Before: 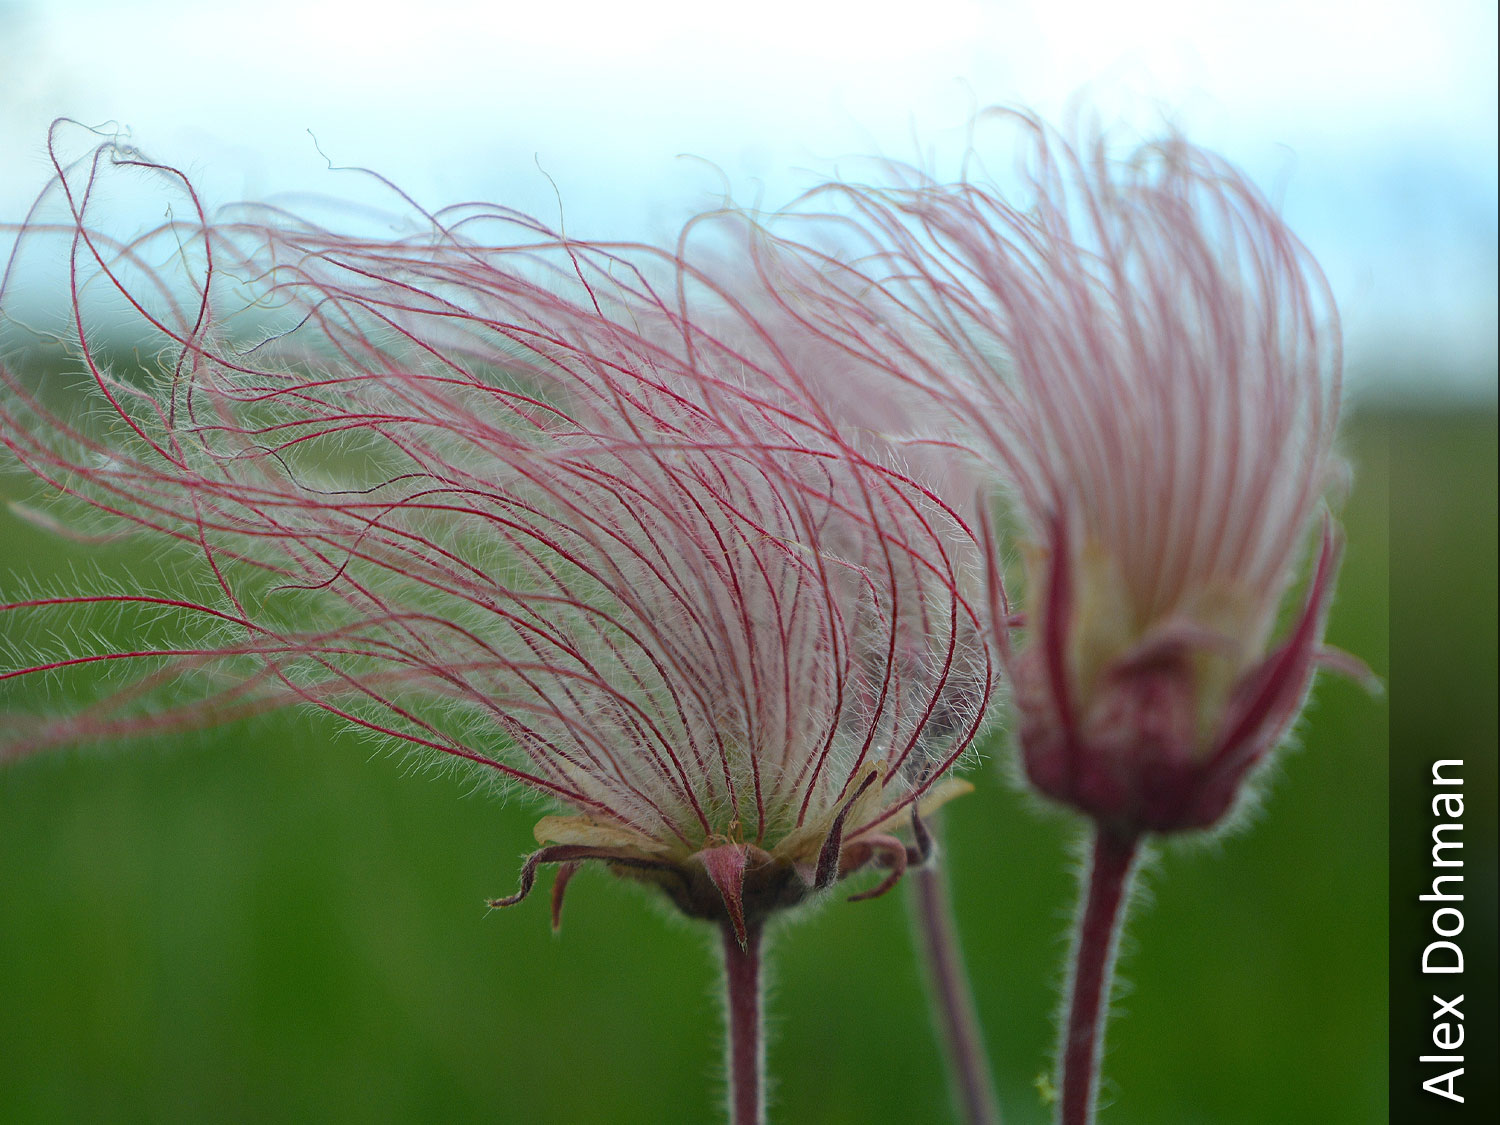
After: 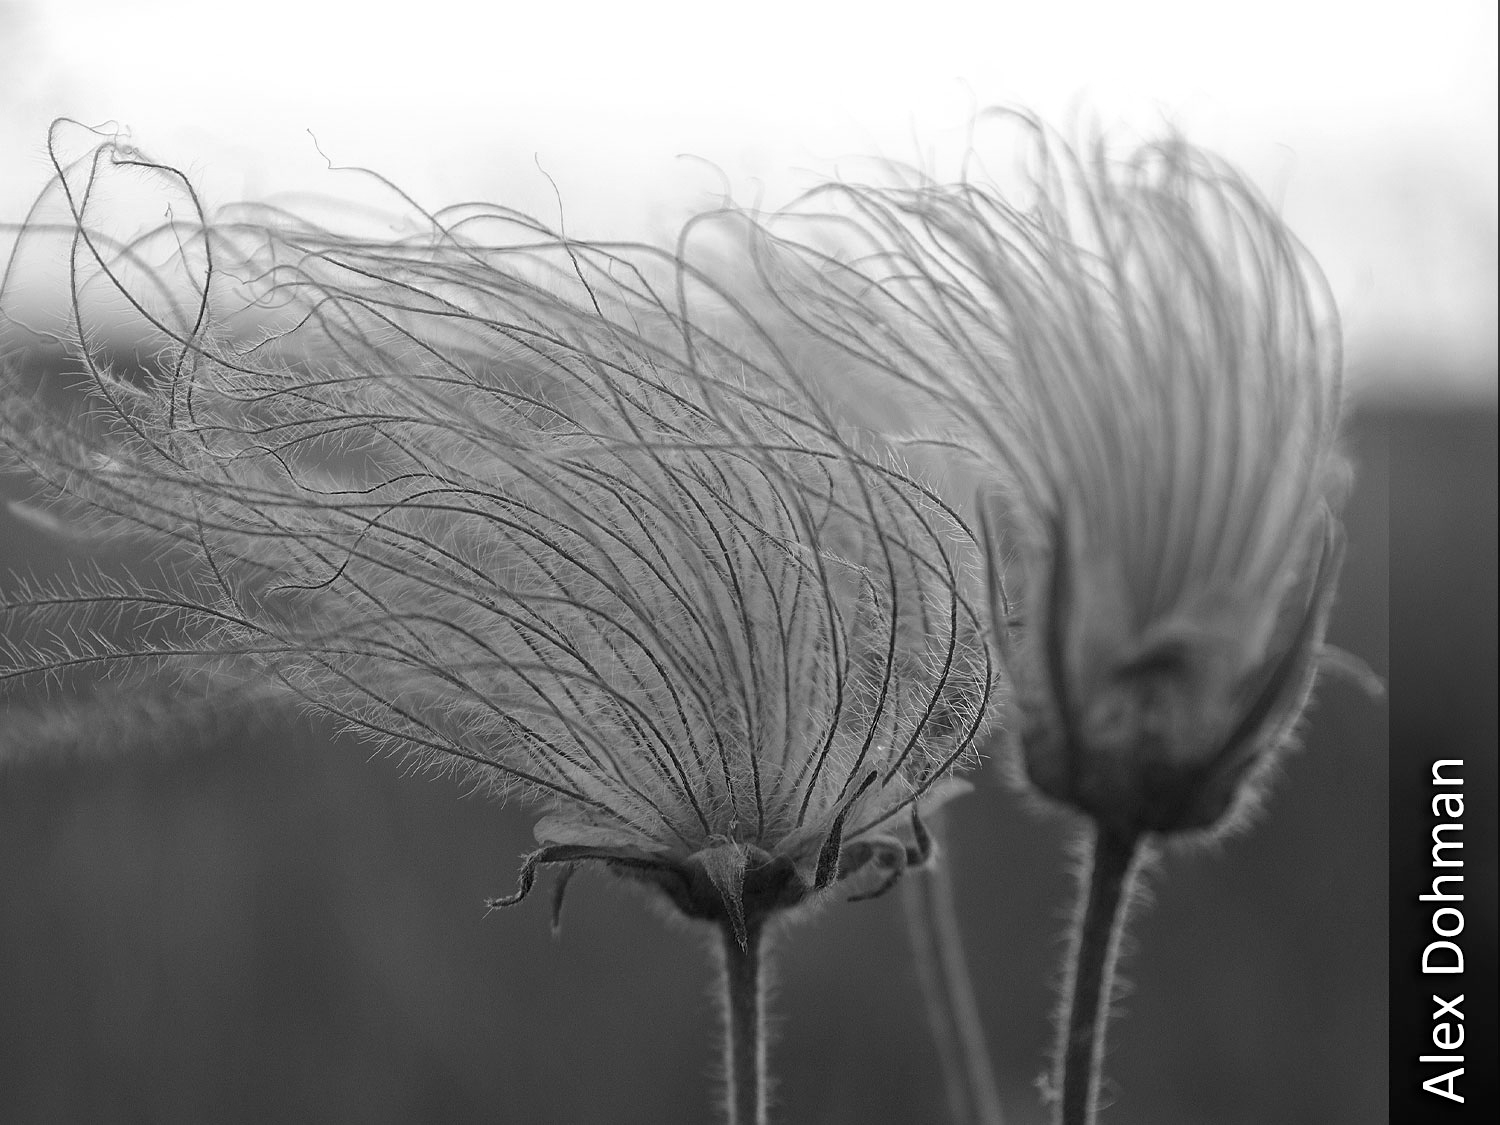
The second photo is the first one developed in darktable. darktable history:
sharpen: amount 0.2
color calibration: output gray [0.31, 0.36, 0.33, 0], gray › normalize channels true, illuminant same as pipeline (D50), adaptation XYZ, x 0.346, y 0.359, gamut compression 0
exposure: black level correction 0.002, exposure 0.15 EV, compensate highlight preservation false
